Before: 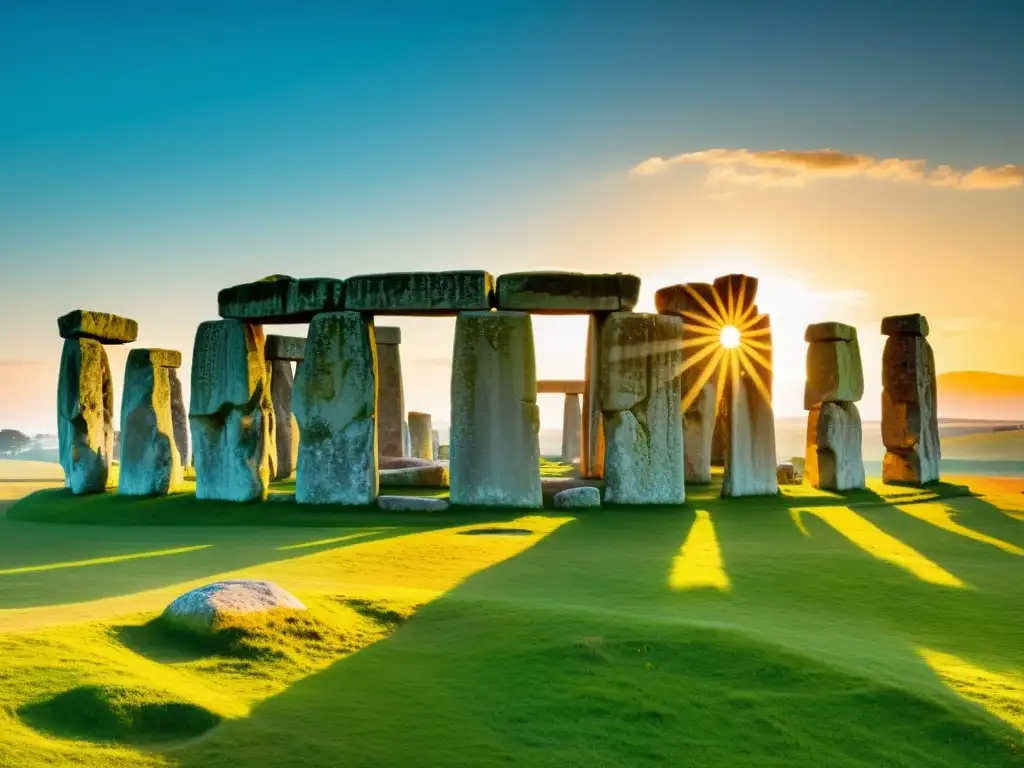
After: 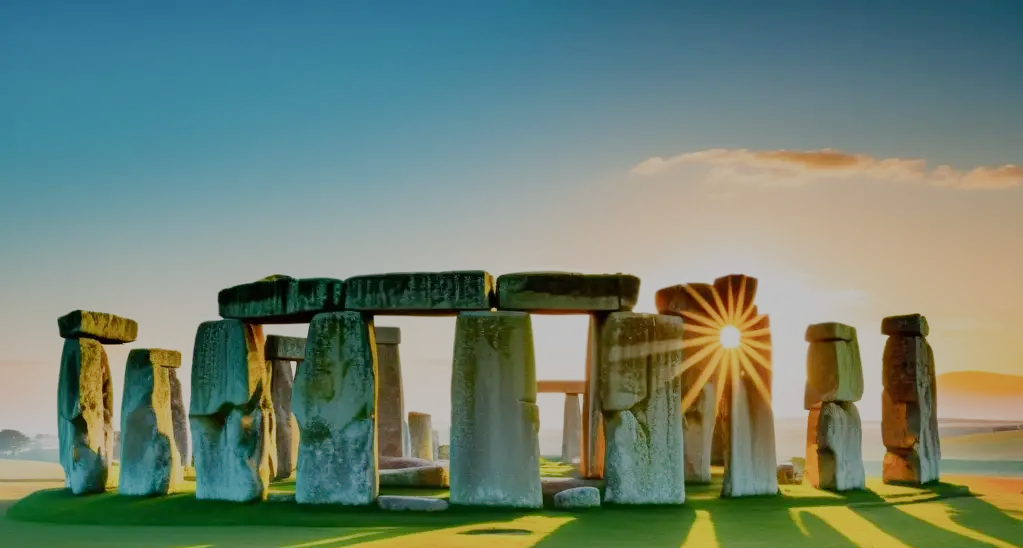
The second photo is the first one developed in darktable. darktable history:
crop: bottom 28.576%
sigmoid: contrast 1.05, skew -0.15
